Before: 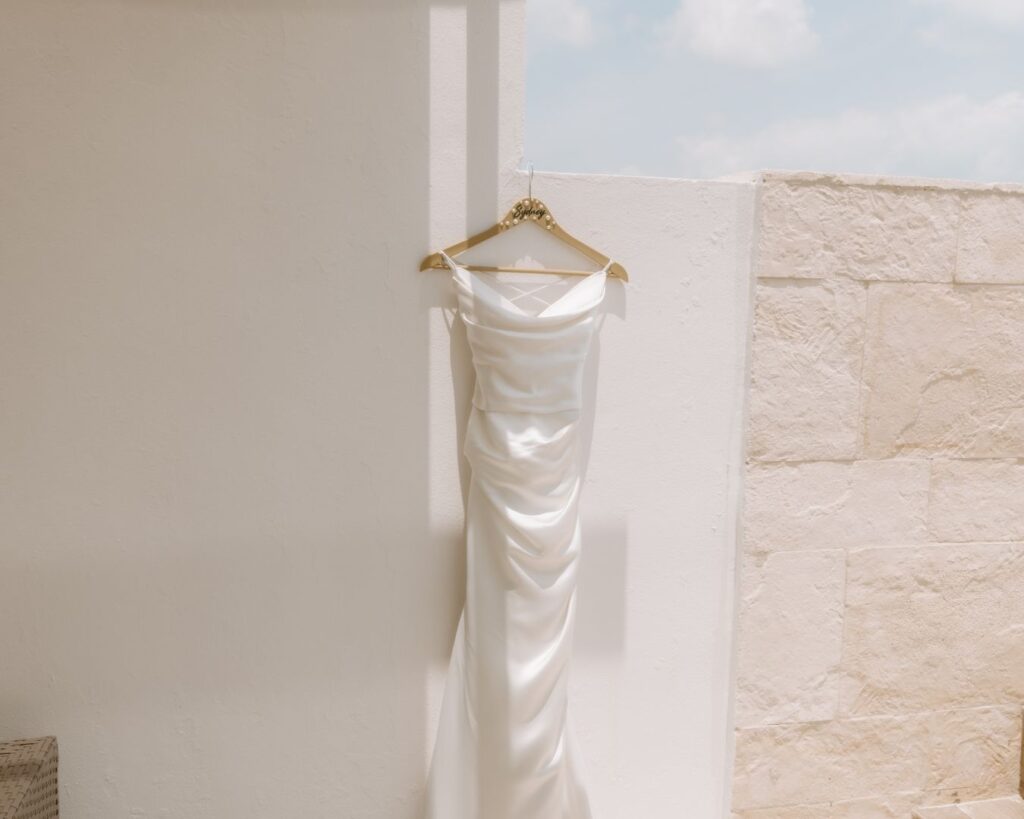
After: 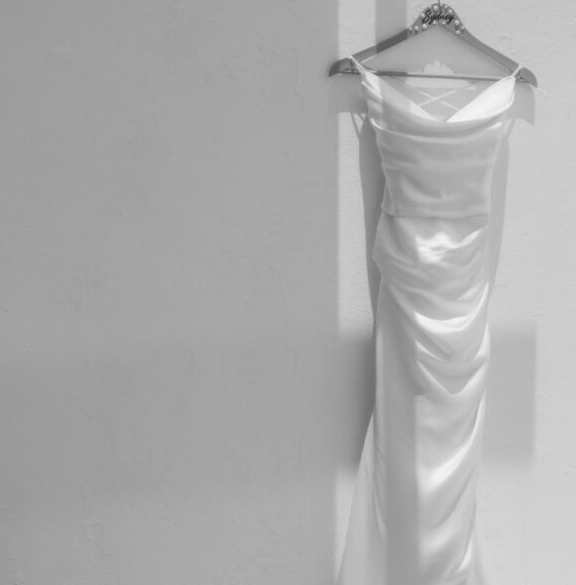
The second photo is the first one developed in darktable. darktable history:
local contrast: mode bilateral grid, contrast 20, coarseness 50, detail 120%, midtone range 0.2
crop: left 8.966%, top 23.852%, right 34.699%, bottom 4.703%
white balance: red 0.871, blue 1.249
monochrome: a 32, b 64, size 2.3
